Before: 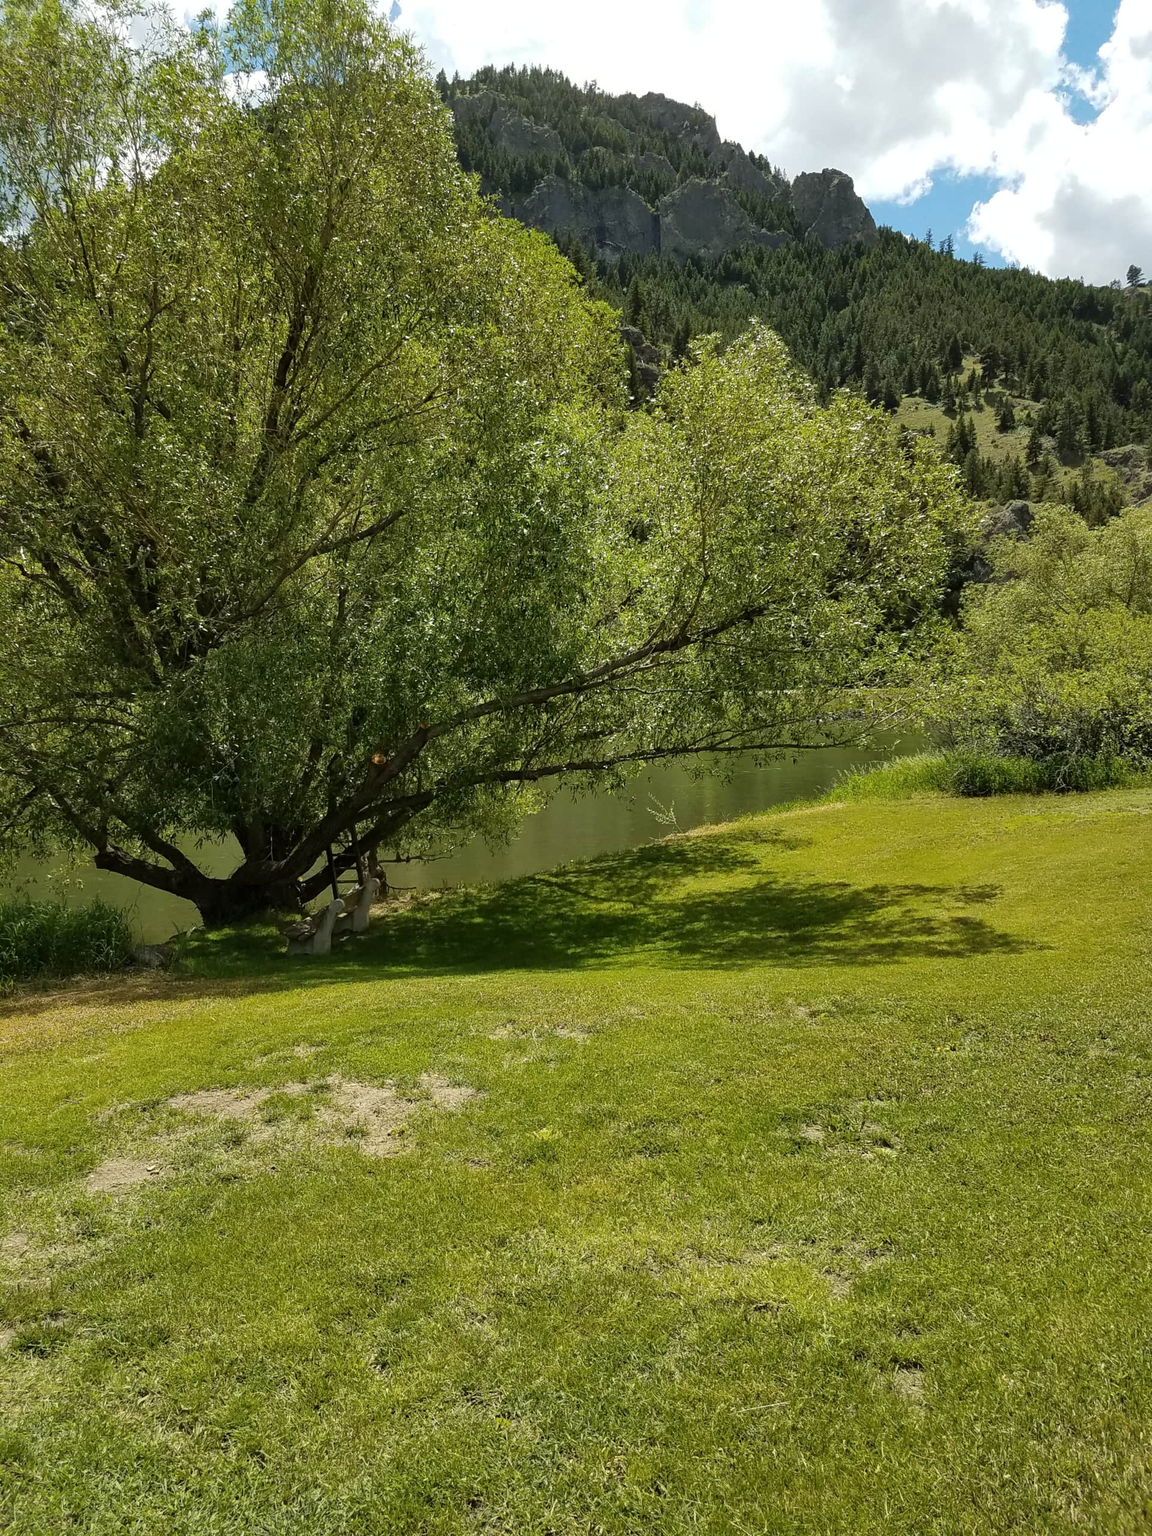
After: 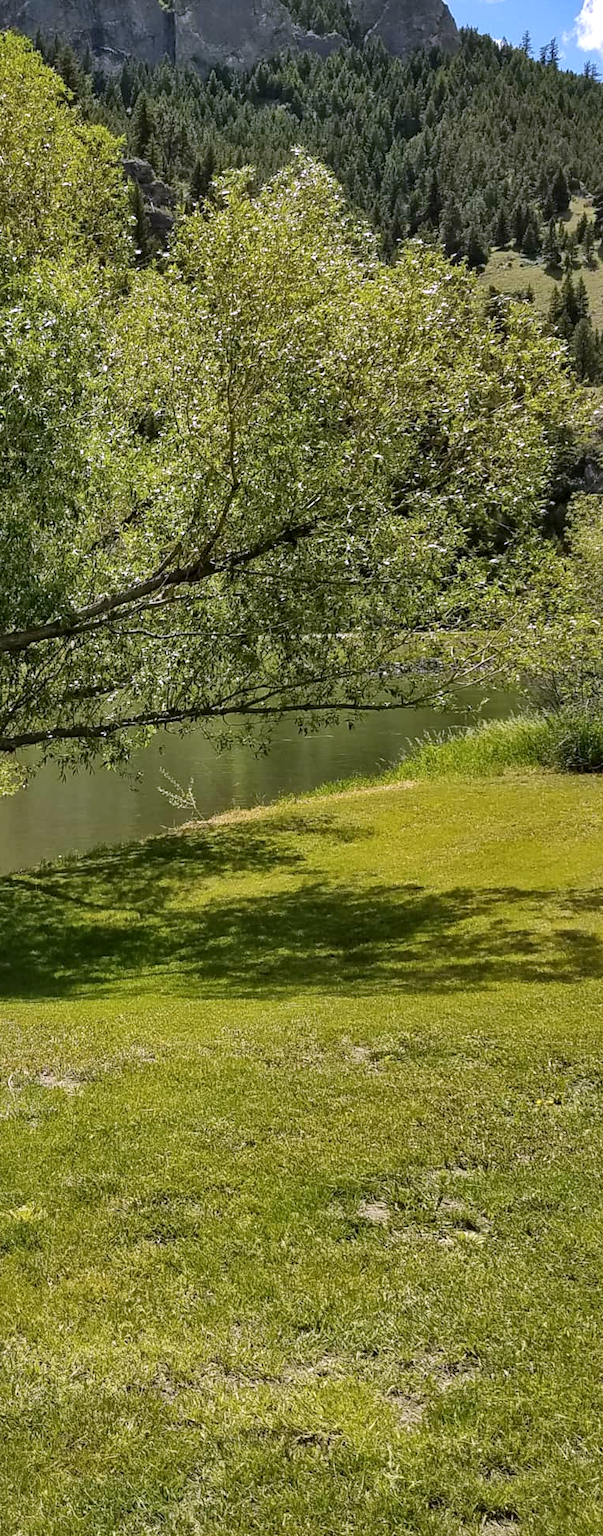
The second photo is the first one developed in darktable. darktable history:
local contrast: mode bilateral grid, contrast 20, coarseness 50, detail 120%, midtone range 0.2
crop: left 45.721%, top 13.393%, right 14.118%, bottom 10.01%
shadows and highlights: white point adjustment 1, soften with gaussian
white balance: red 1.042, blue 1.17
